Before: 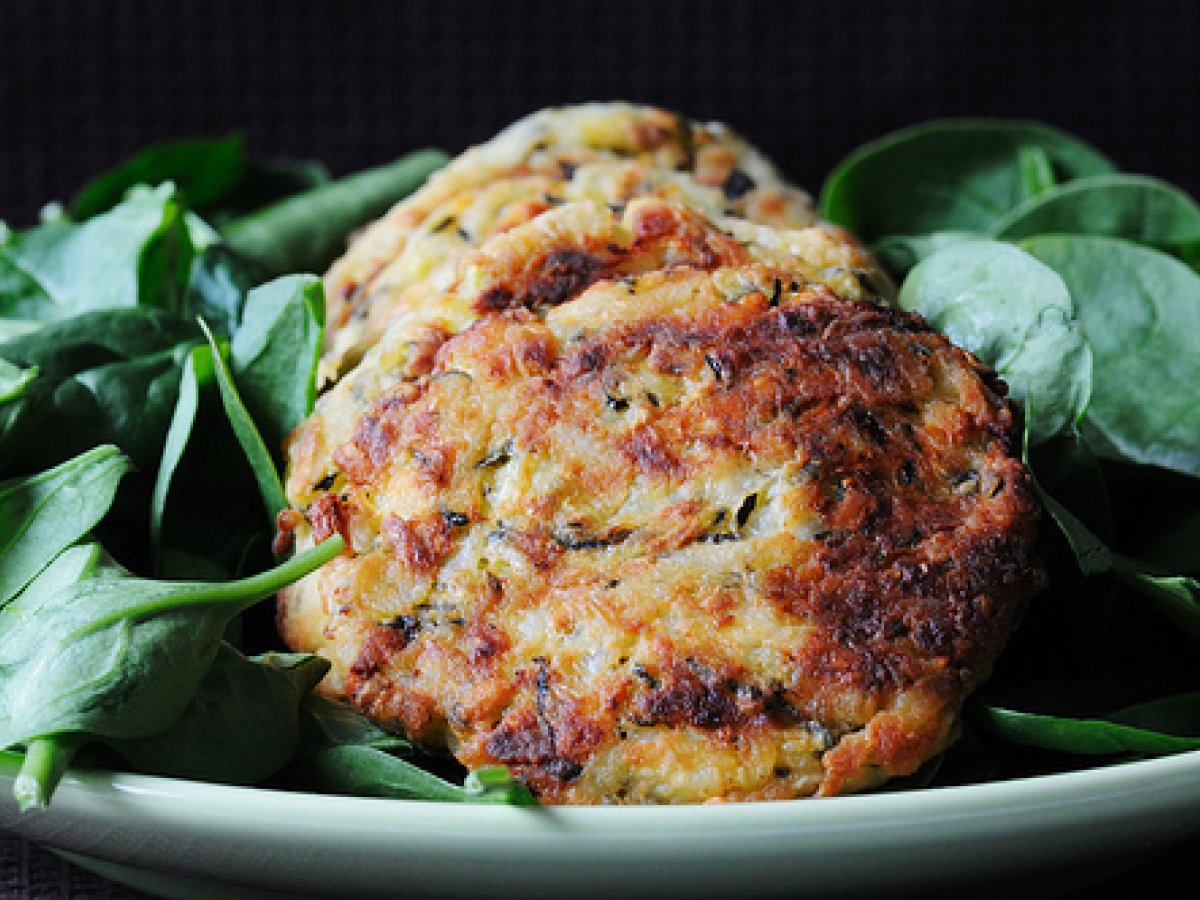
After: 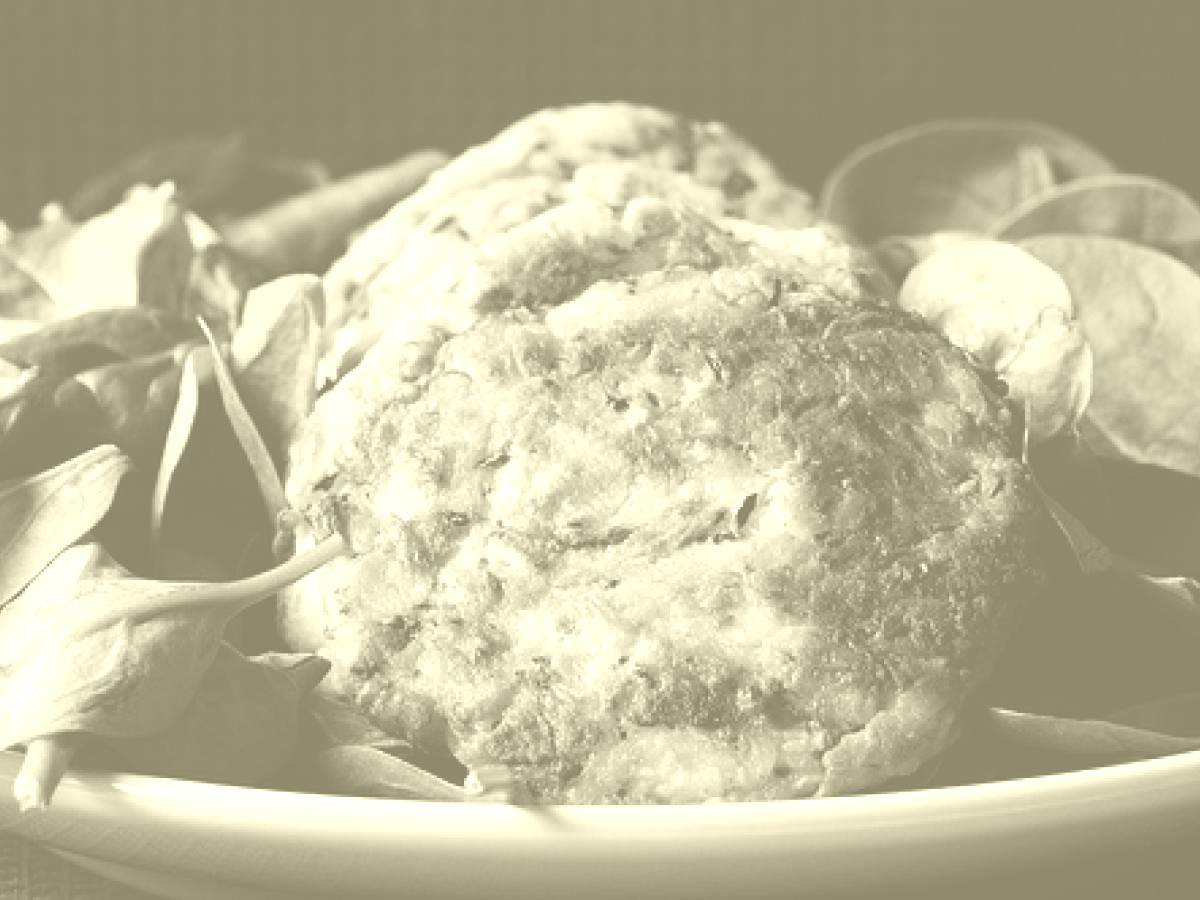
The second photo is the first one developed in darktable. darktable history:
color balance rgb: linear chroma grading › global chroma 9%, perceptual saturation grading › global saturation 36%, perceptual saturation grading › shadows 35%, perceptual brilliance grading › global brilliance 15%, perceptual brilliance grading › shadows -35%, global vibrance 15%
colorize: hue 43.2°, saturation 40%, version 1
